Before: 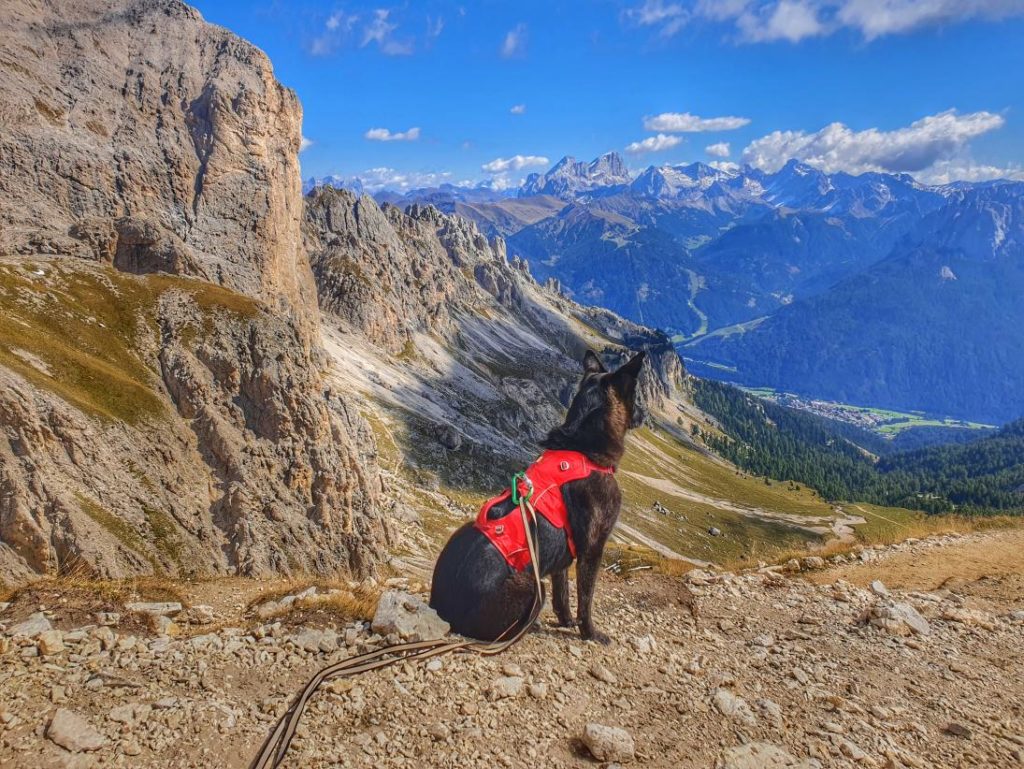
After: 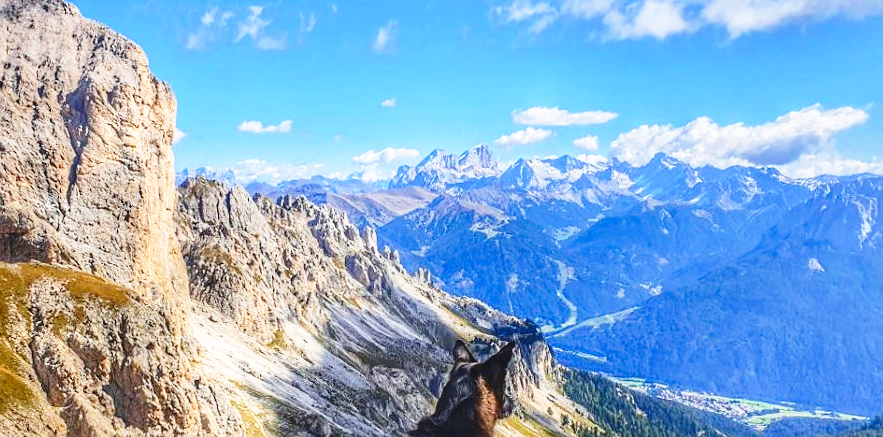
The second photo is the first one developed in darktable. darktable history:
crop and rotate: left 11.812%, bottom 42.776%
rotate and perspective: rotation 0.226°, lens shift (vertical) -0.042, crop left 0.023, crop right 0.982, crop top 0.006, crop bottom 0.994
base curve: curves: ch0 [(0, 0) (0.026, 0.03) (0.109, 0.232) (0.351, 0.748) (0.669, 0.968) (1, 1)], preserve colors none
sharpen: radius 1, threshold 1
